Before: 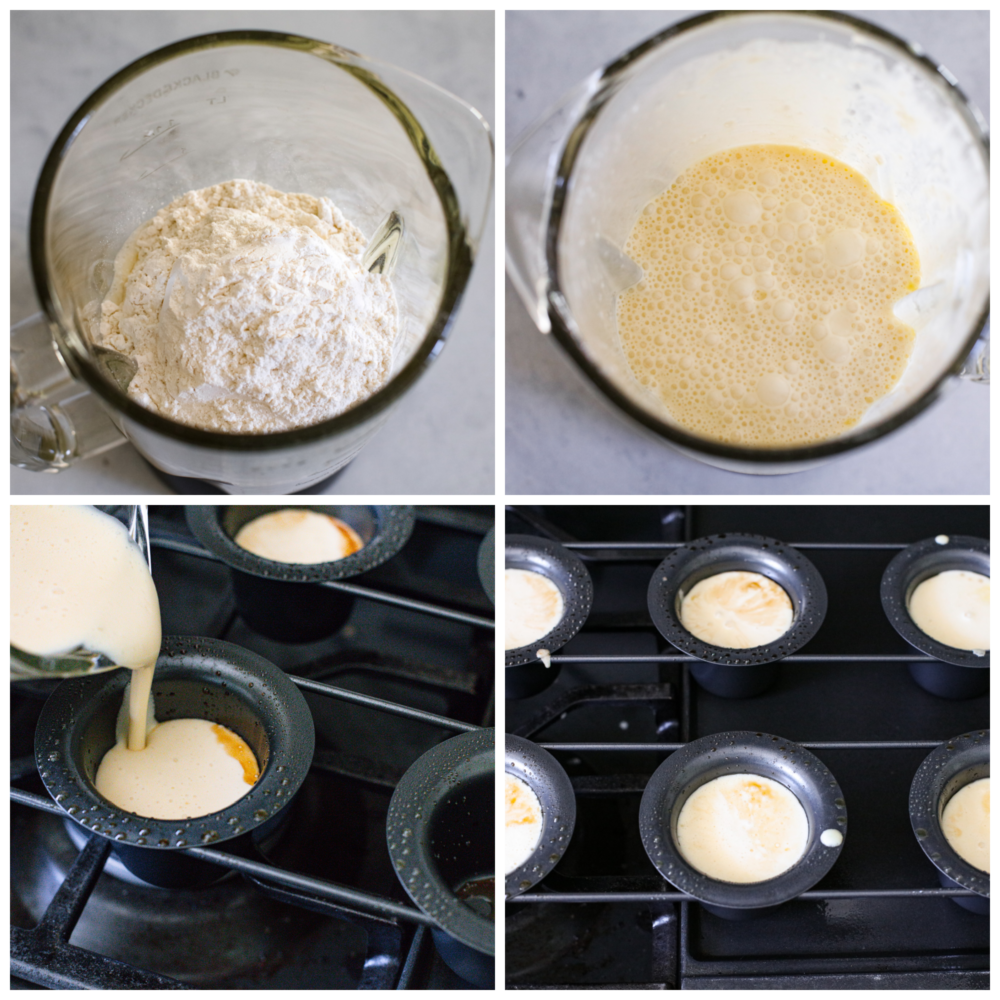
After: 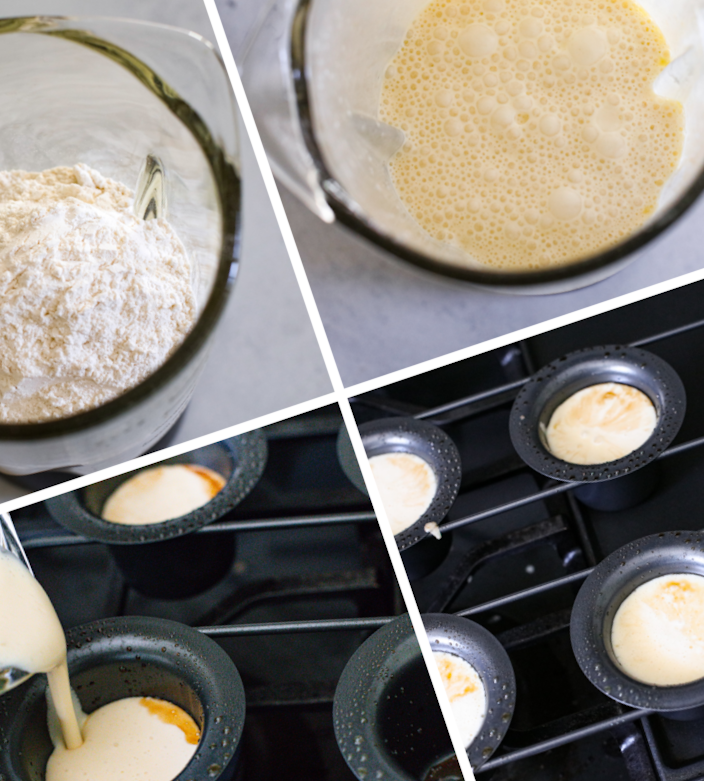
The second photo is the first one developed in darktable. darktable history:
crop and rotate: angle 18.53°, left 6.936%, right 3.917%, bottom 1.057%
